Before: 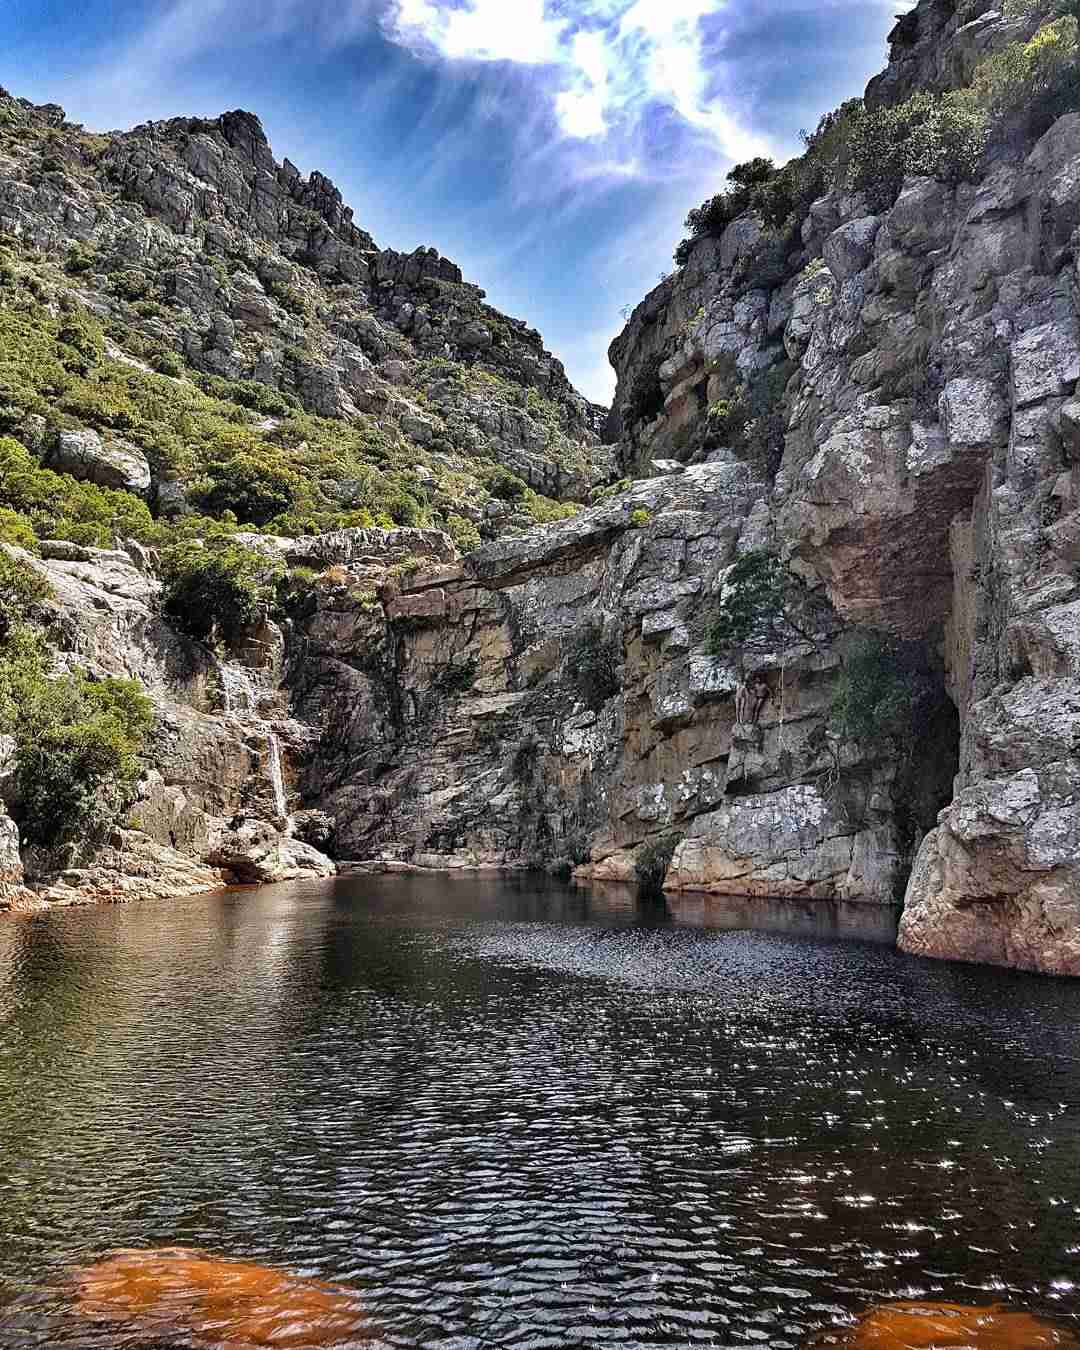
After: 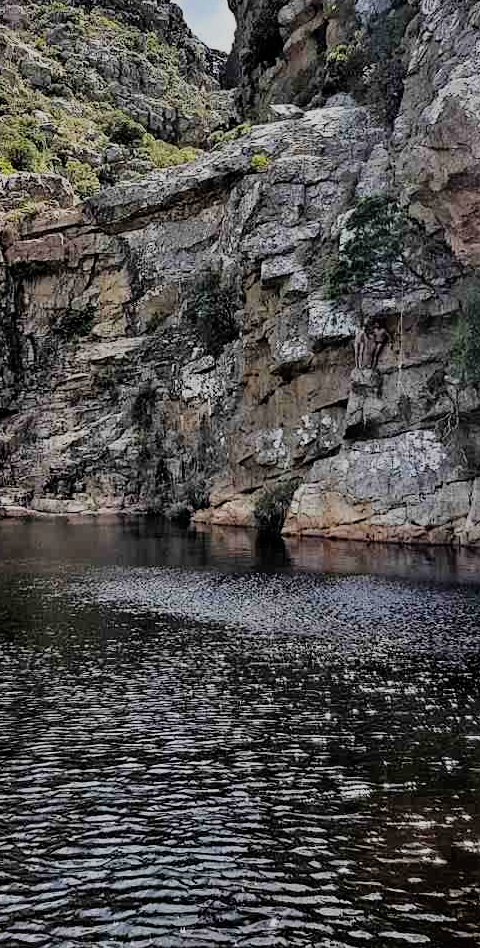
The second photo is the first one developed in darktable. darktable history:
contrast brightness saturation: saturation -0.056
crop: left 35.341%, top 26.331%, right 20.14%, bottom 3.441%
filmic rgb: black relative exposure -7.65 EV, white relative exposure 4.56 EV, threshold 3.02 EV, hardness 3.61, enable highlight reconstruction true
